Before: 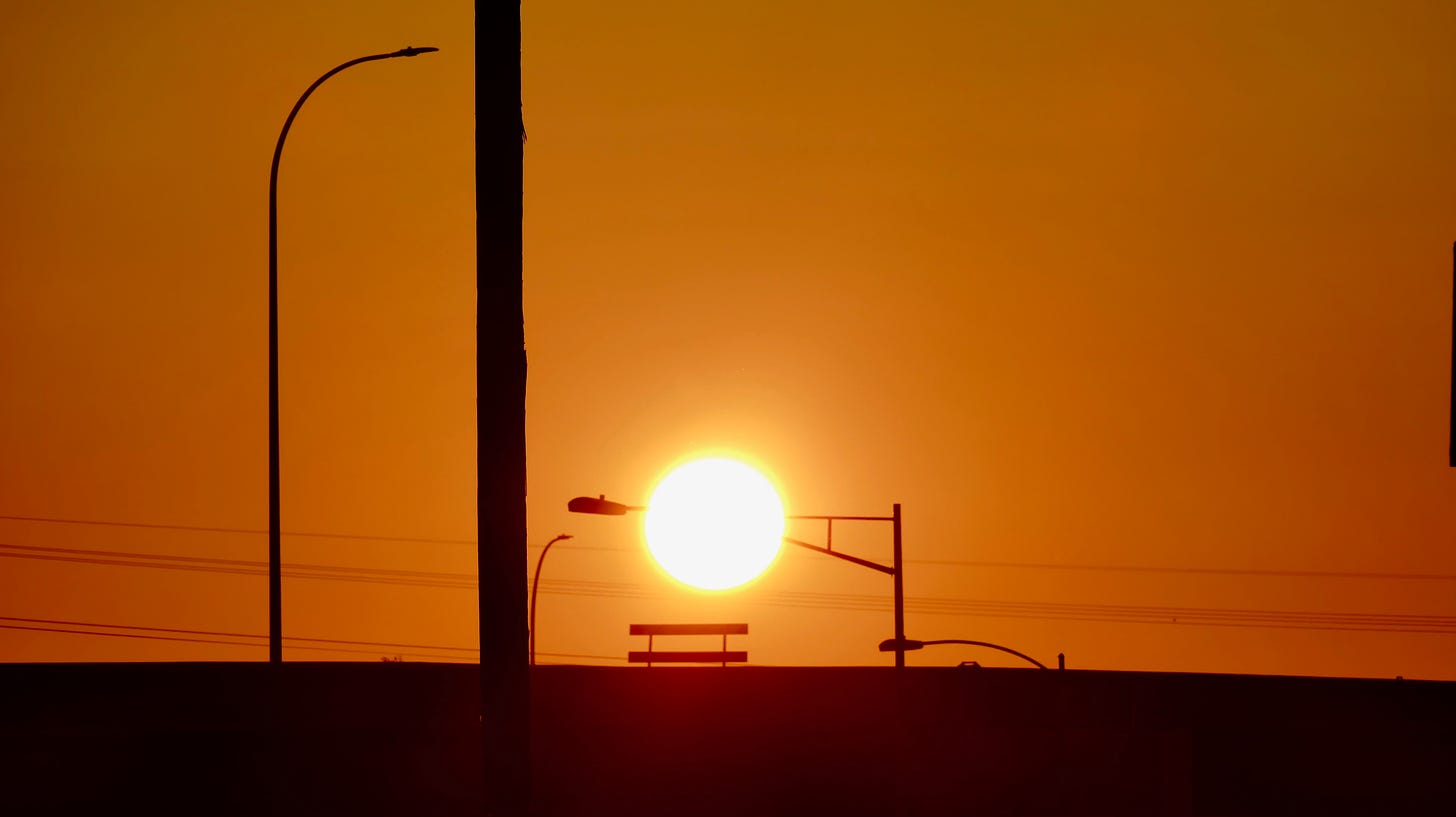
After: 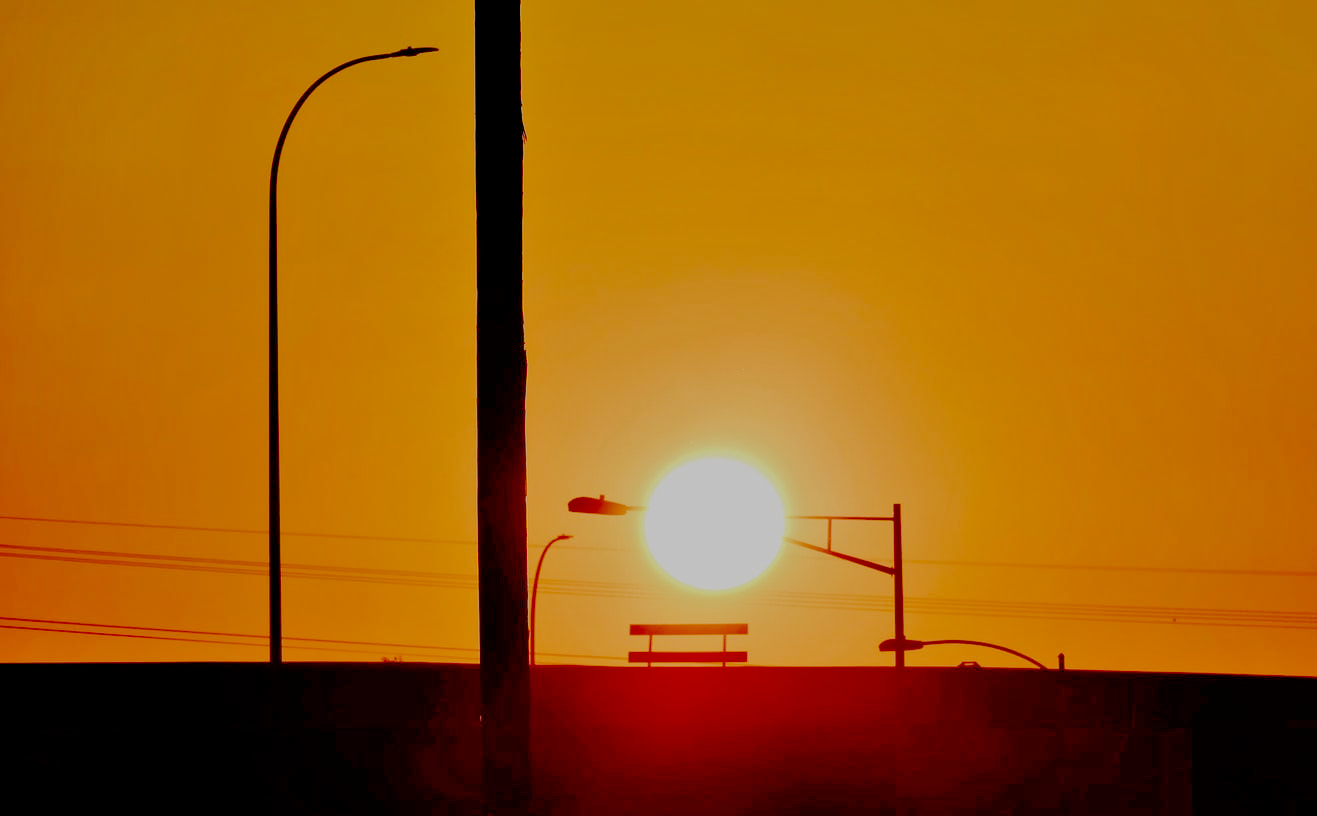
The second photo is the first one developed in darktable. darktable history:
crop: right 9.509%, bottom 0.031%
filmic rgb: middle gray luminance 18%, black relative exposure -7.5 EV, white relative exposure 8.5 EV, threshold 6 EV, target black luminance 0%, hardness 2.23, latitude 18.37%, contrast 0.878, highlights saturation mix 5%, shadows ↔ highlights balance 10.15%, add noise in highlights 0, preserve chrominance no, color science v3 (2019), use custom middle-gray values true, iterations of high-quality reconstruction 0, contrast in highlights soft, enable highlight reconstruction true
tone equalizer: -8 EV 2 EV, -7 EV 2 EV, -6 EV 2 EV, -5 EV 2 EV, -4 EV 2 EV, -3 EV 1.5 EV, -2 EV 1 EV, -1 EV 0.5 EV
